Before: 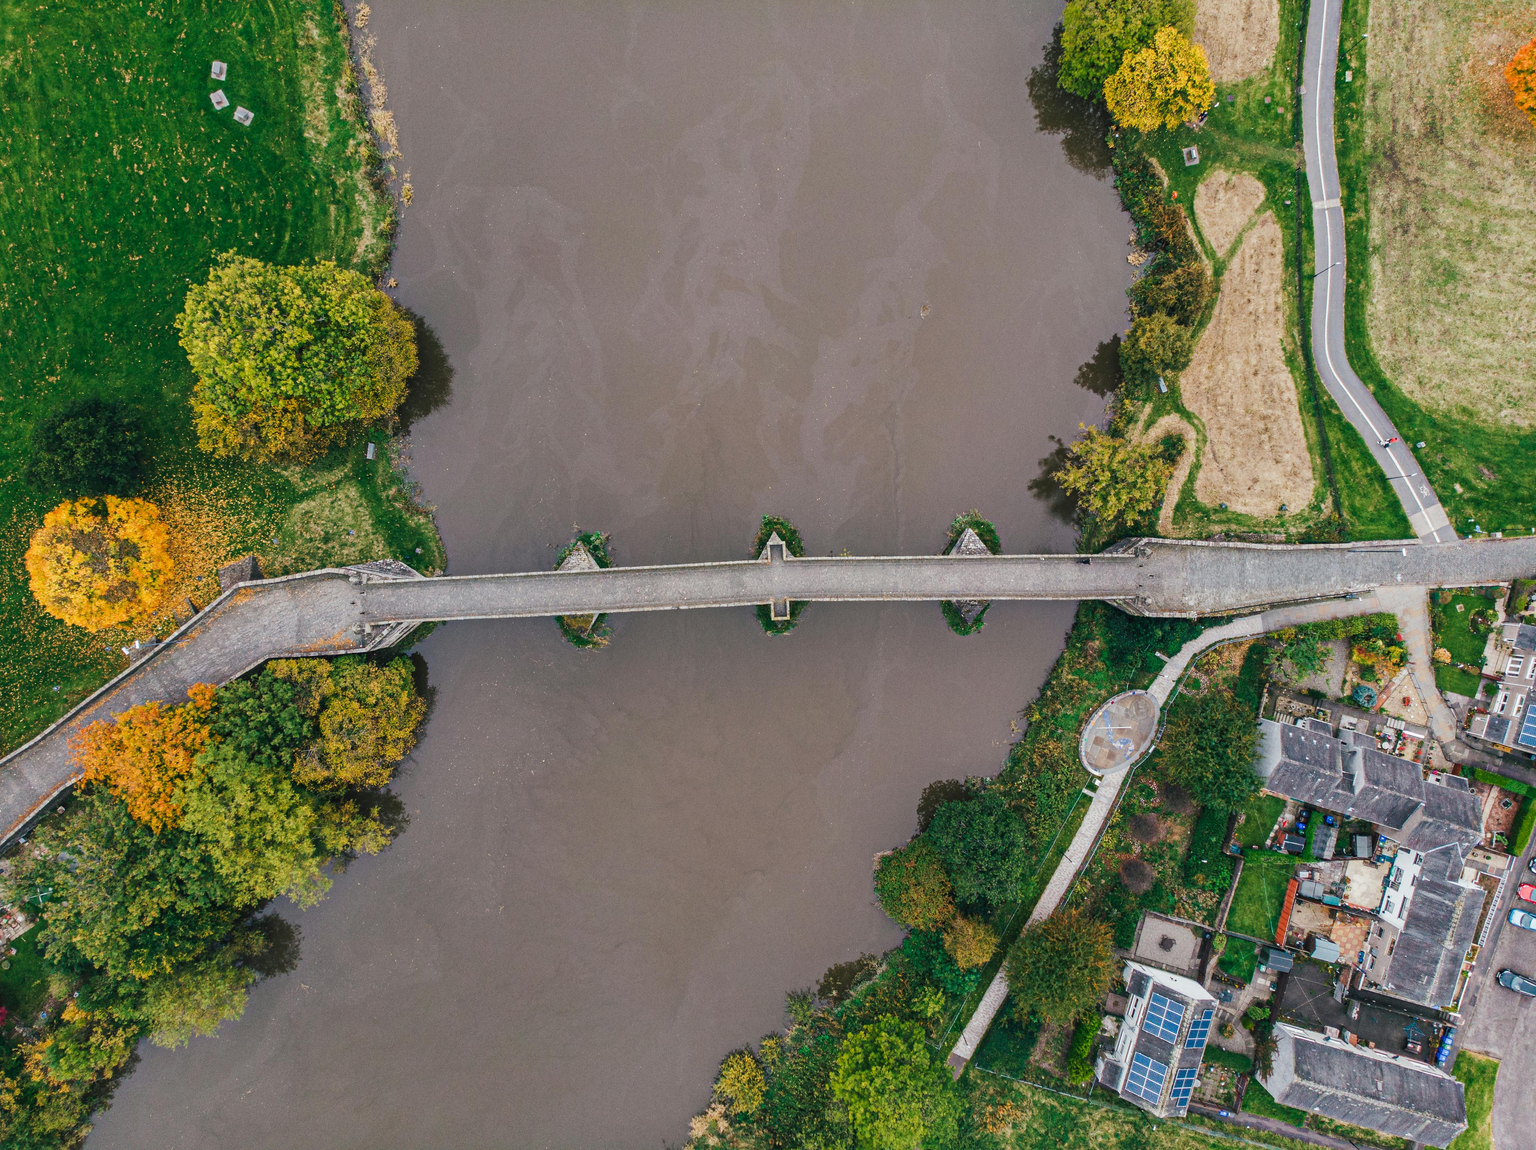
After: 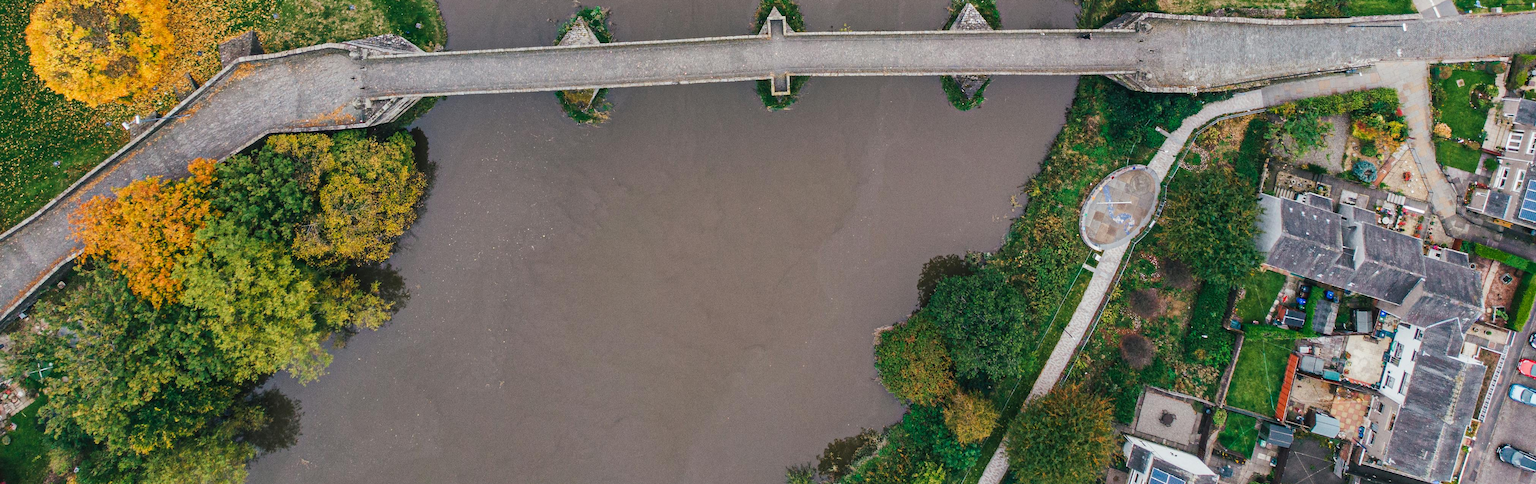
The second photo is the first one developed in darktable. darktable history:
crop: top 45.683%, bottom 12.226%
